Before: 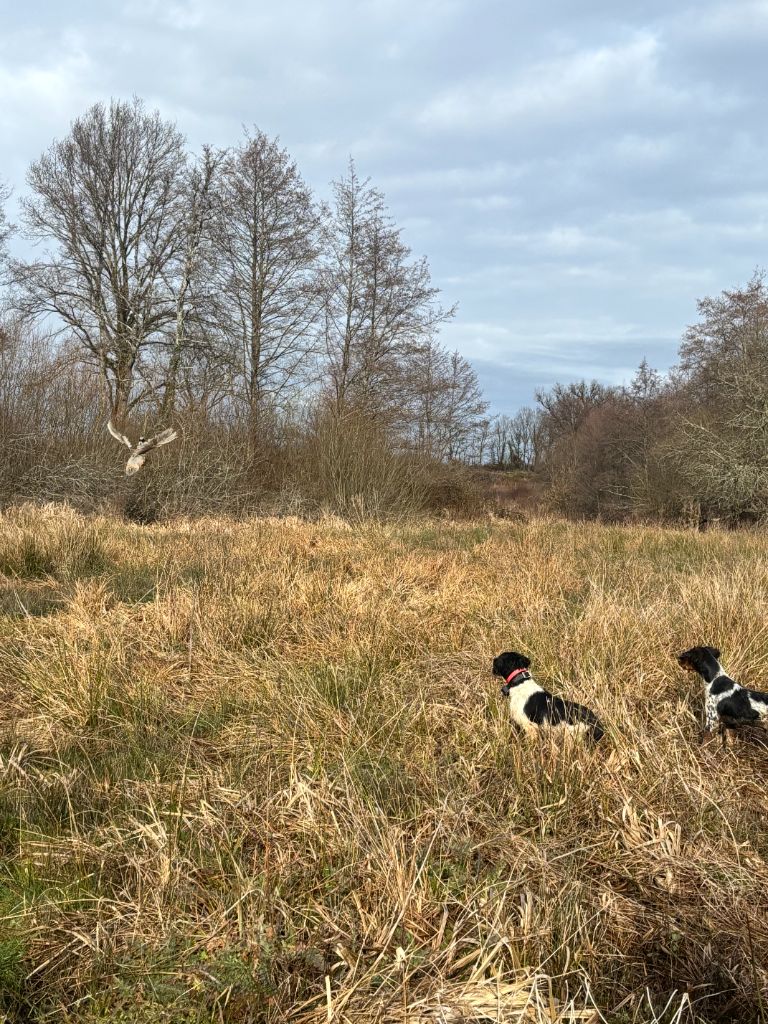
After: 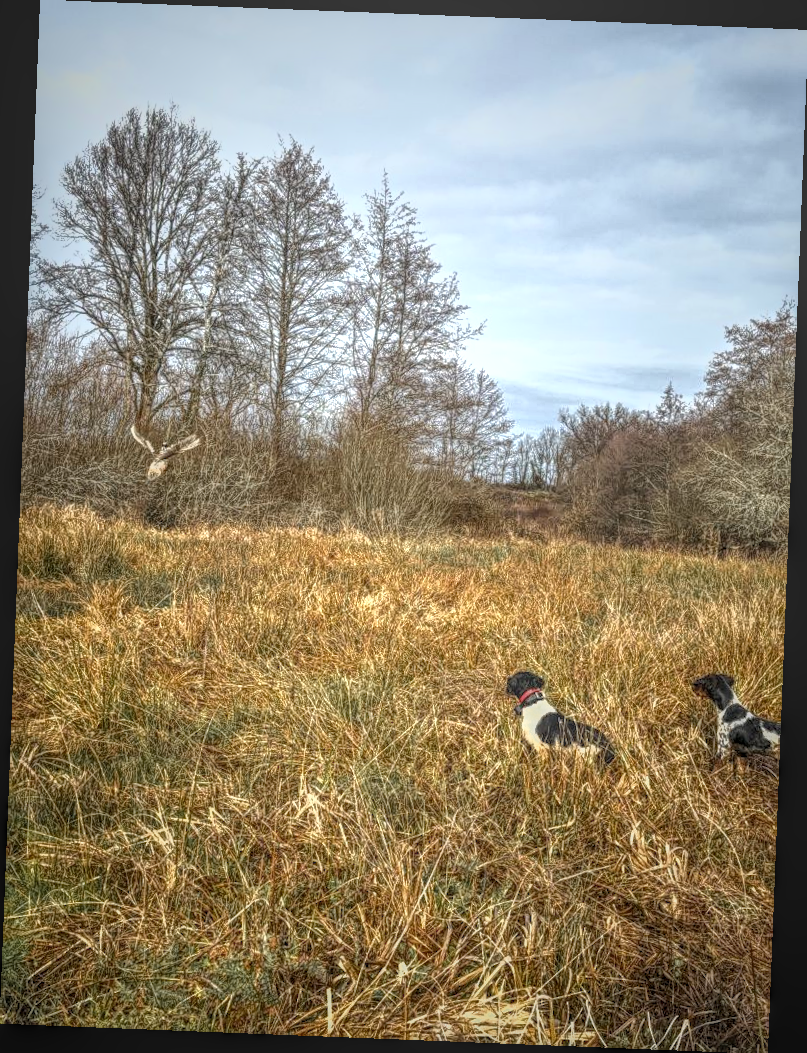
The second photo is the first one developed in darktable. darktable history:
exposure: exposure 0.785 EV, compensate highlight preservation false
color correction: saturation 0.8
rotate and perspective: rotation 2.27°, automatic cropping off
white balance: red 1, blue 1
local contrast: highlights 20%, shadows 30%, detail 200%, midtone range 0.2
color zones: curves: ch0 [(0.11, 0.396) (0.195, 0.36) (0.25, 0.5) (0.303, 0.412) (0.357, 0.544) (0.75, 0.5) (0.967, 0.328)]; ch1 [(0, 0.468) (0.112, 0.512) (0.202, 0.6) (0.25, 0.5) (0.307, 0.352) (0.357, 0.544) (0.75, 0.5) (0.963, 0.524)]
